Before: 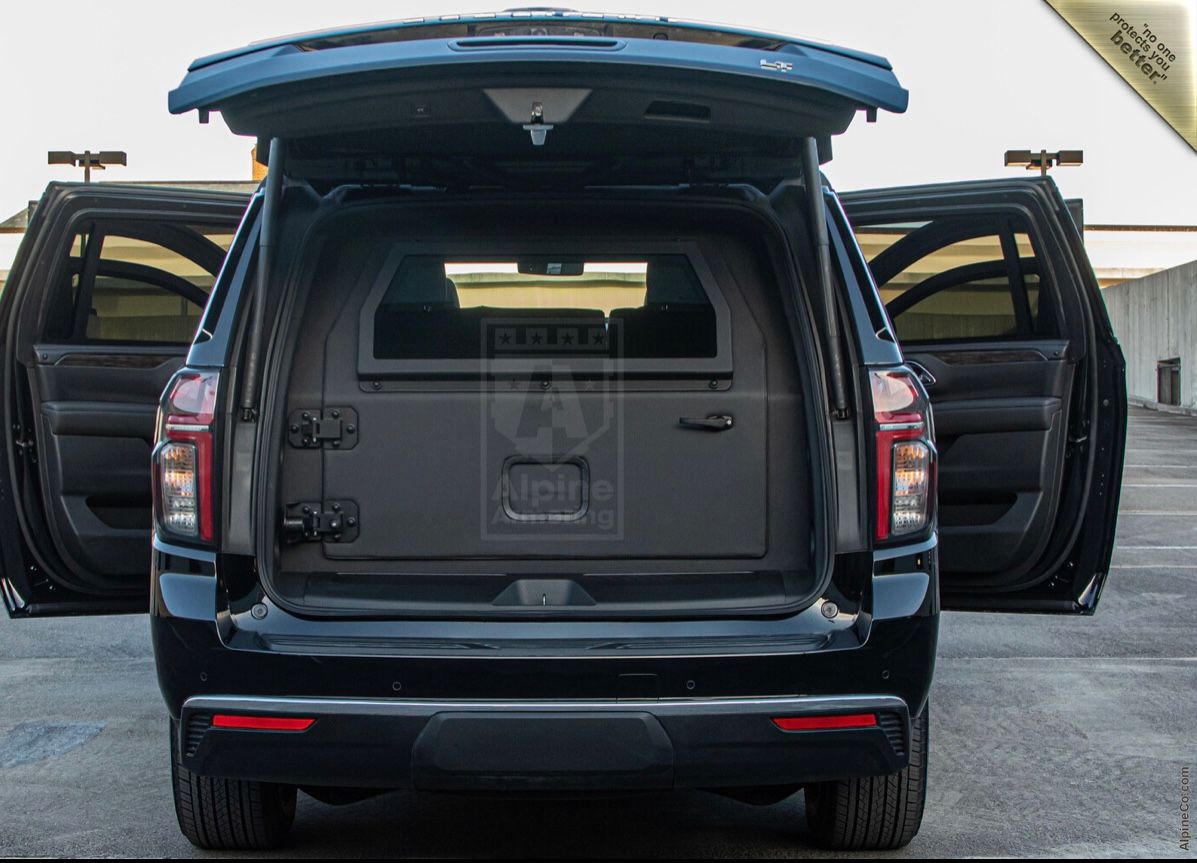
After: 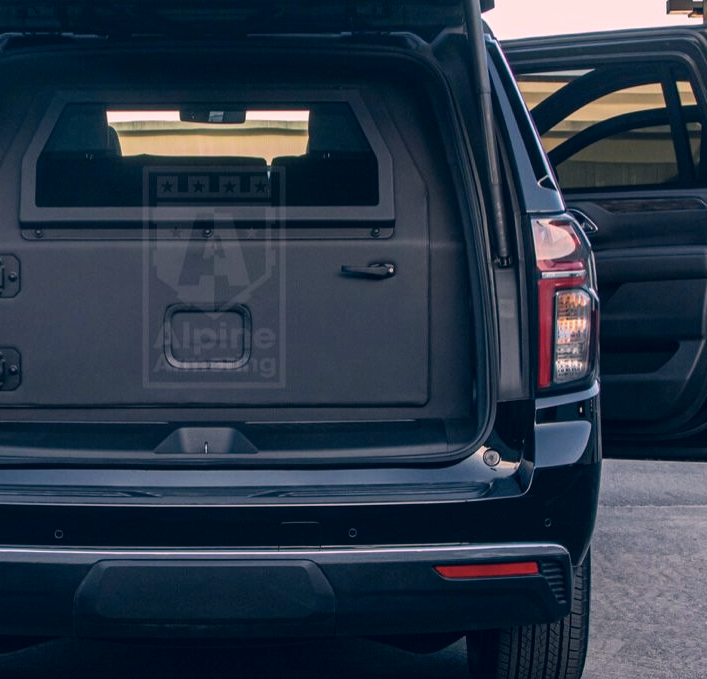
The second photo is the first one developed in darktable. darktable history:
crop and rotate: left 28.256%, top 17.734%, right 12.656%, bottom 3.573%
color correction: highlights a* 14.46, highlights b* 5.85, shadows a* -5.53, shadows b* -15.24, saturation 0.85
